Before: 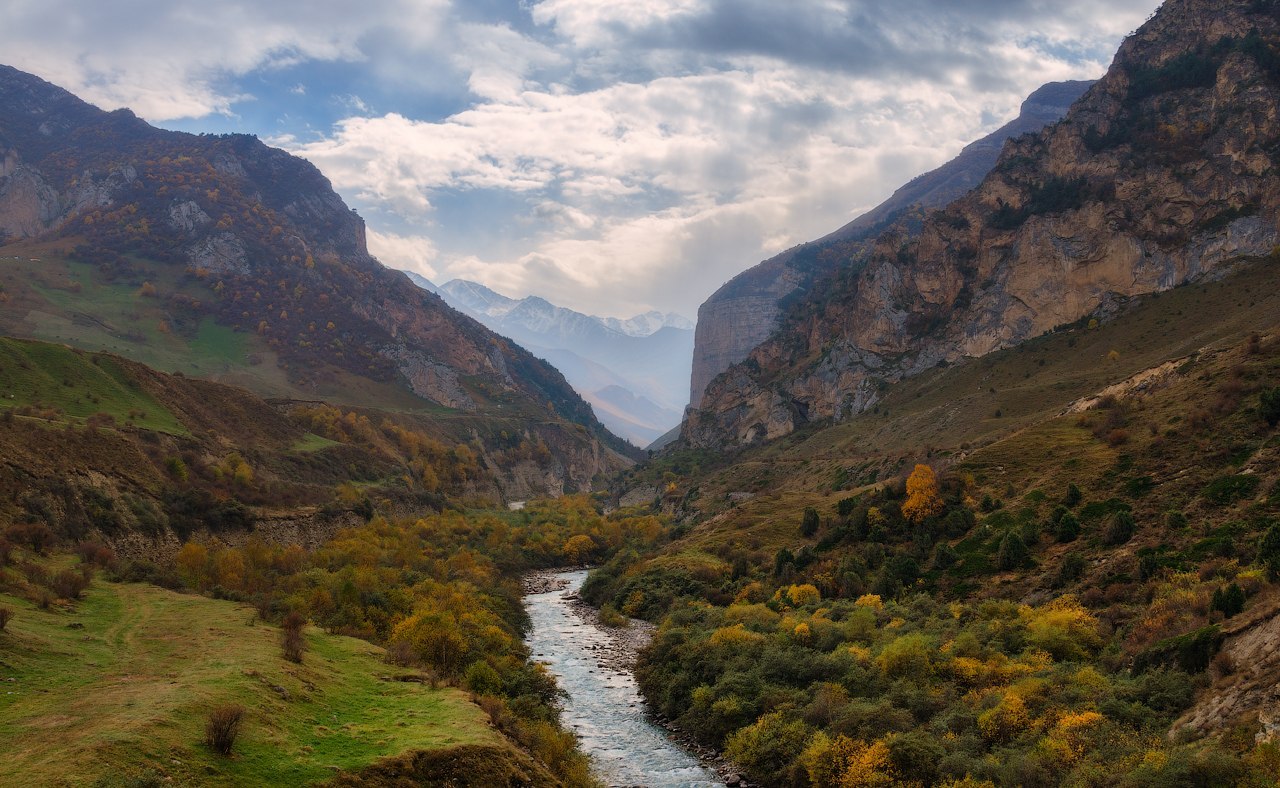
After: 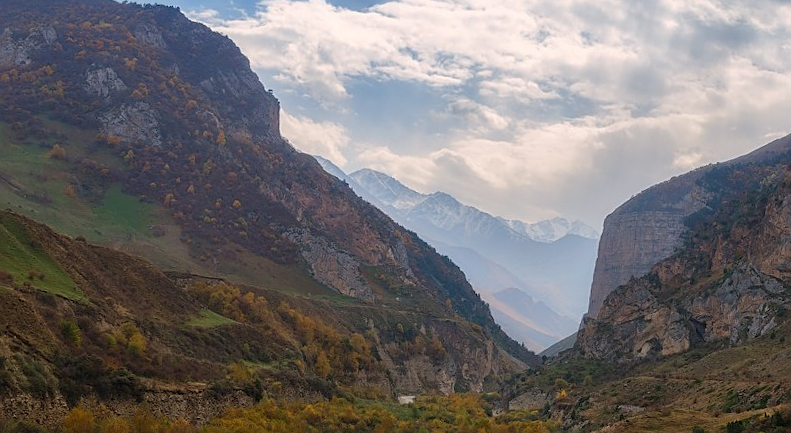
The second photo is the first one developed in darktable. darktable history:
crop and rotate: angle -4.99°, left 2.122%, top 6.945%, right 27.566%, bottom 30.519%
sharpen: on, module defaults
exposure: exposure 0.014 EV, compensate highlight preservation false
